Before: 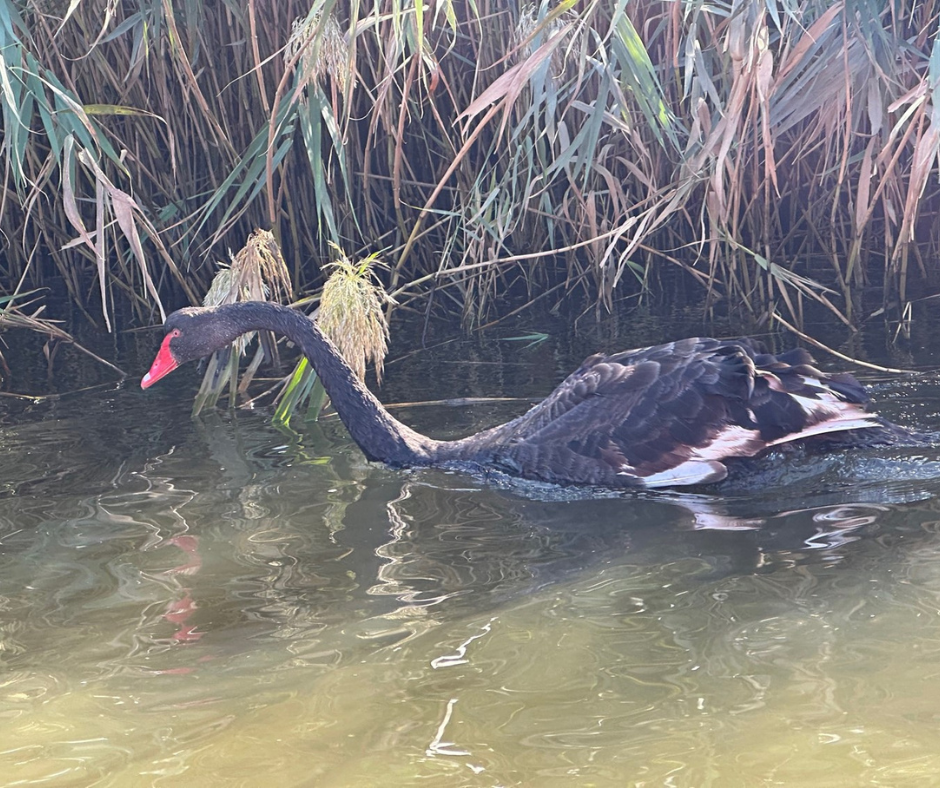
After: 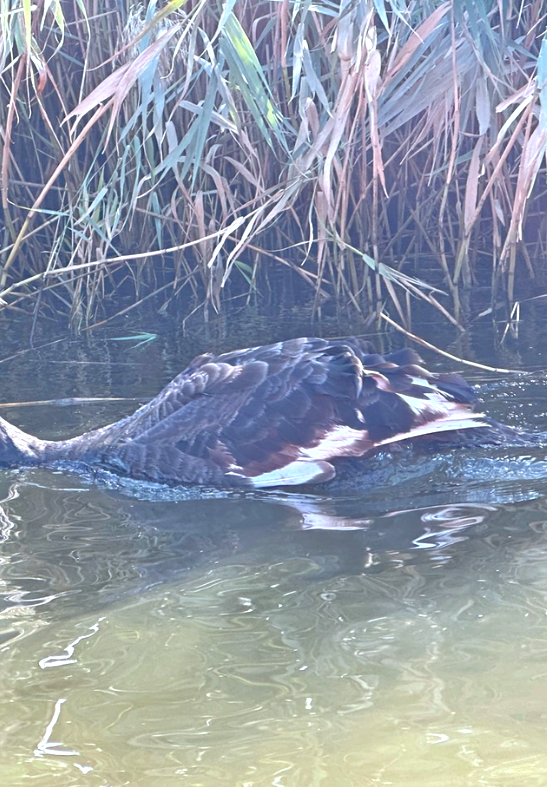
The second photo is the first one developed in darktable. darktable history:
color correction: highlights a* -4.02, highlights b* -11.02
exposure: exposure 0.379 EV, compensate highlight preservation false
crop: left 41.725%
tone equalizer: -7 EV 0.154 EV, -6 EV 0.609 EV, -5 EV 1.17 EV, -4 EV 1.36 EV, -3 EV 1.12 EV, -2 EV 0.6 EV, -1 EV 0.159 EV
